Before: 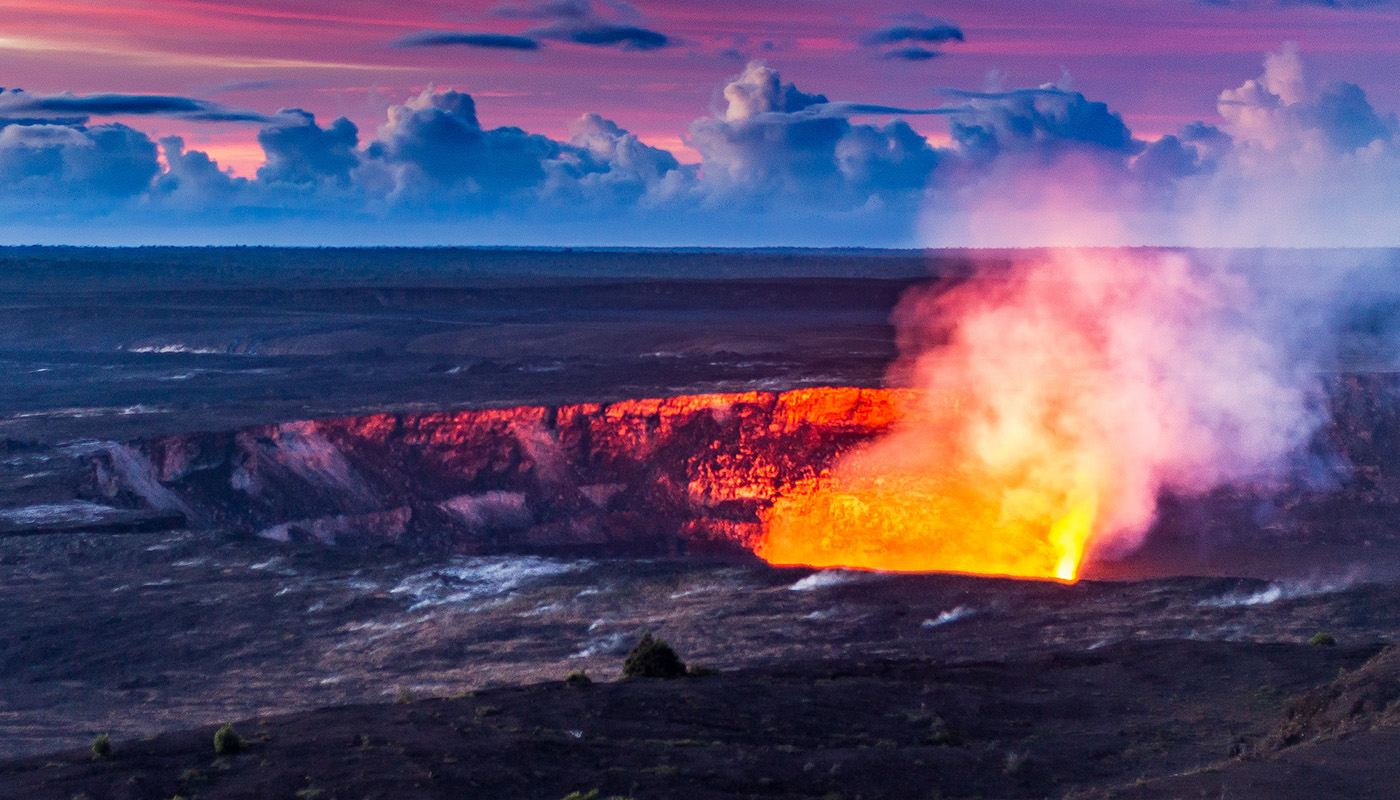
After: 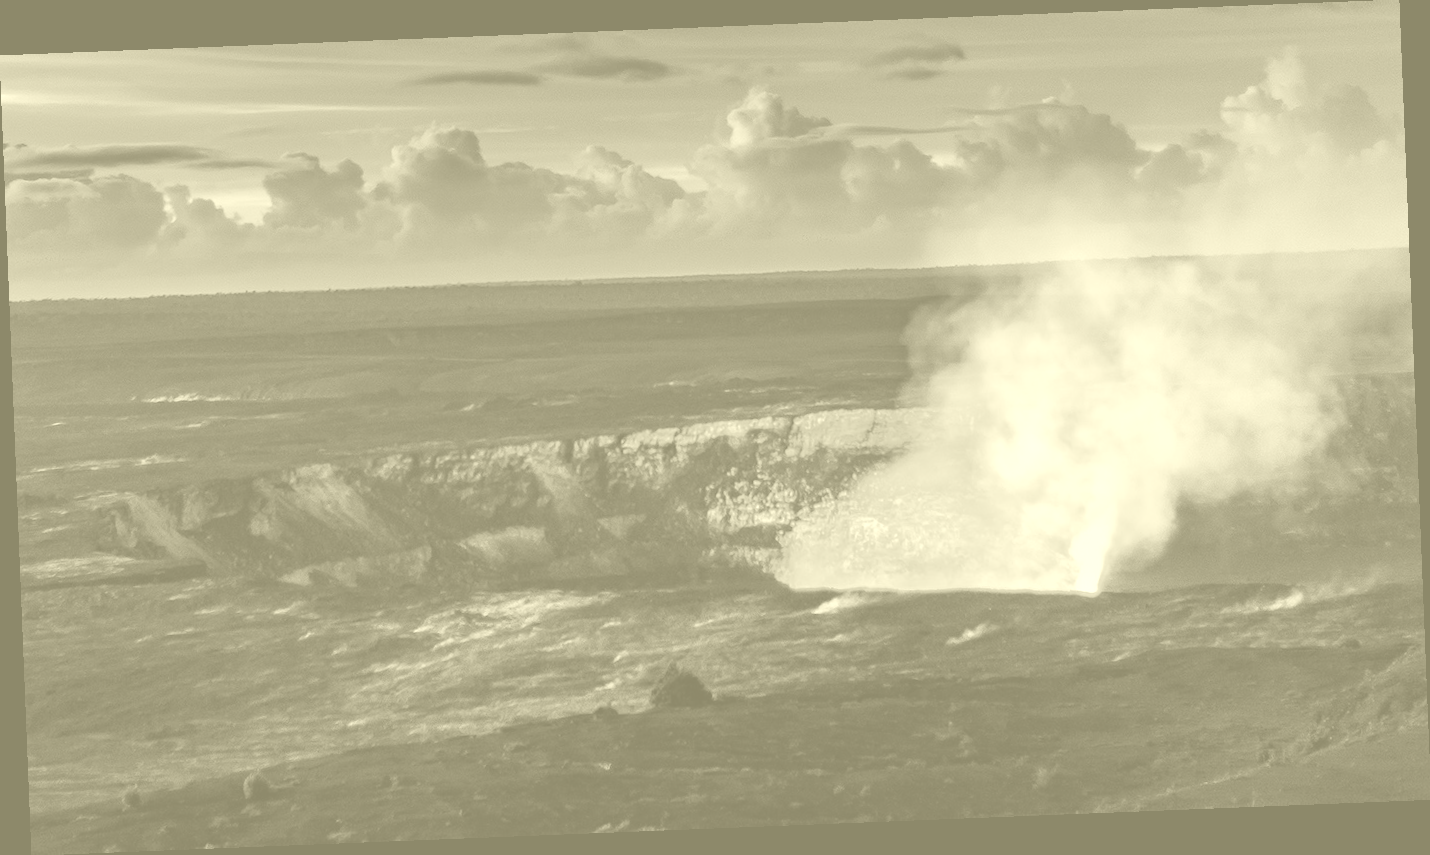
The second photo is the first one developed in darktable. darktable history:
colorize: hue 43.2°, saturation 40%, version 1
rotate and perspective: rotation -2.29°, automatic cropping off
